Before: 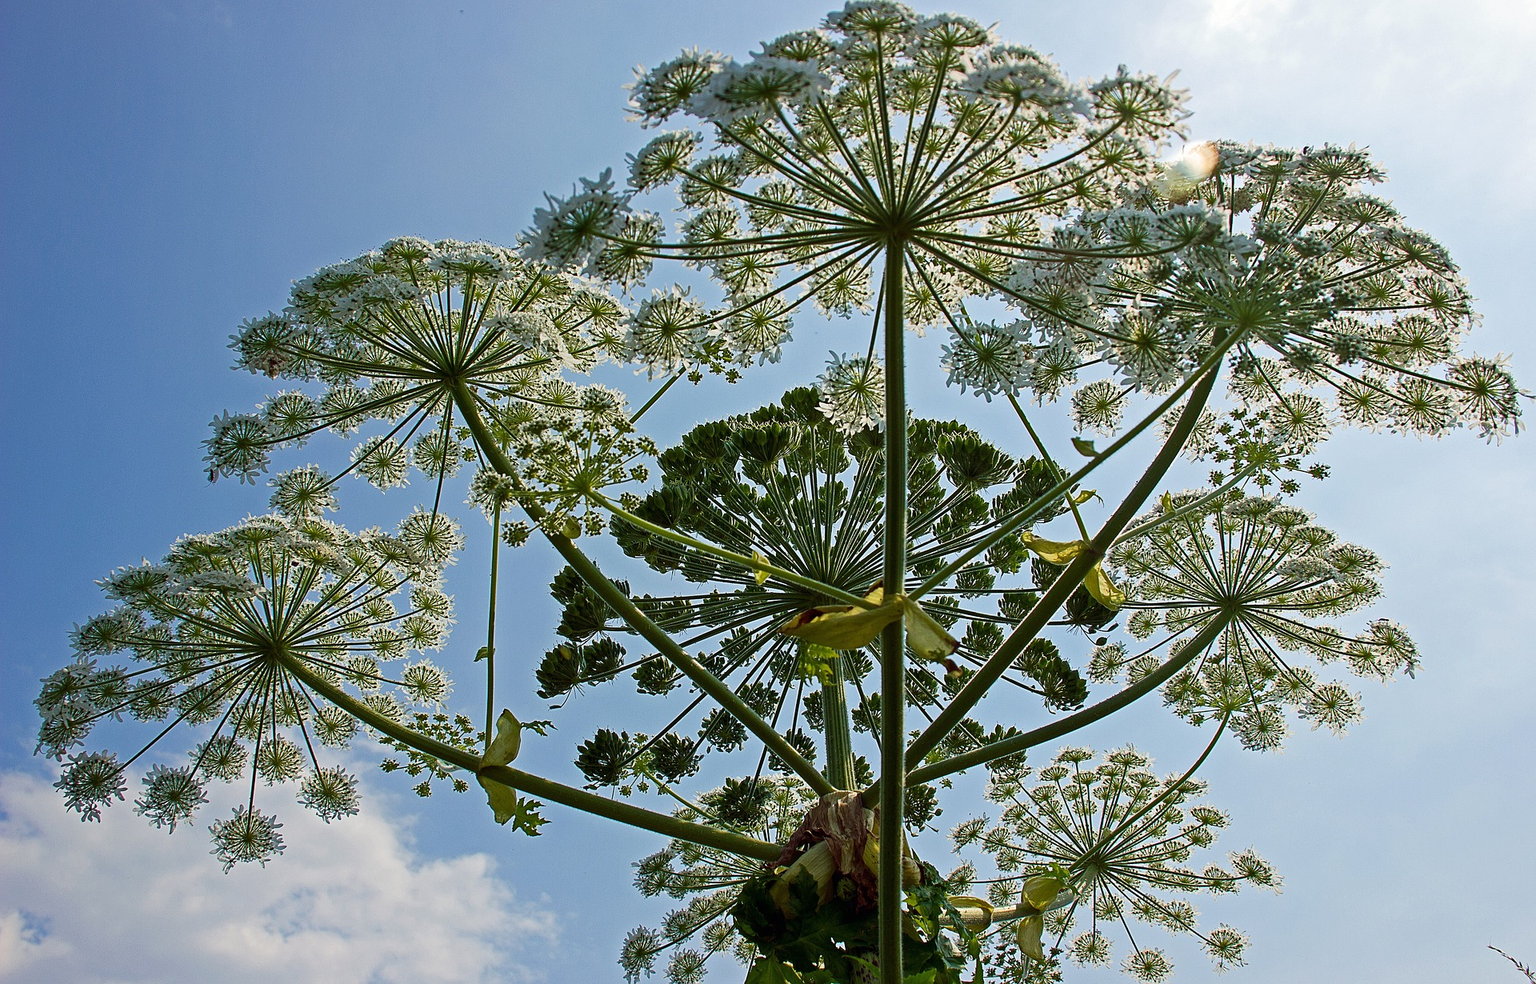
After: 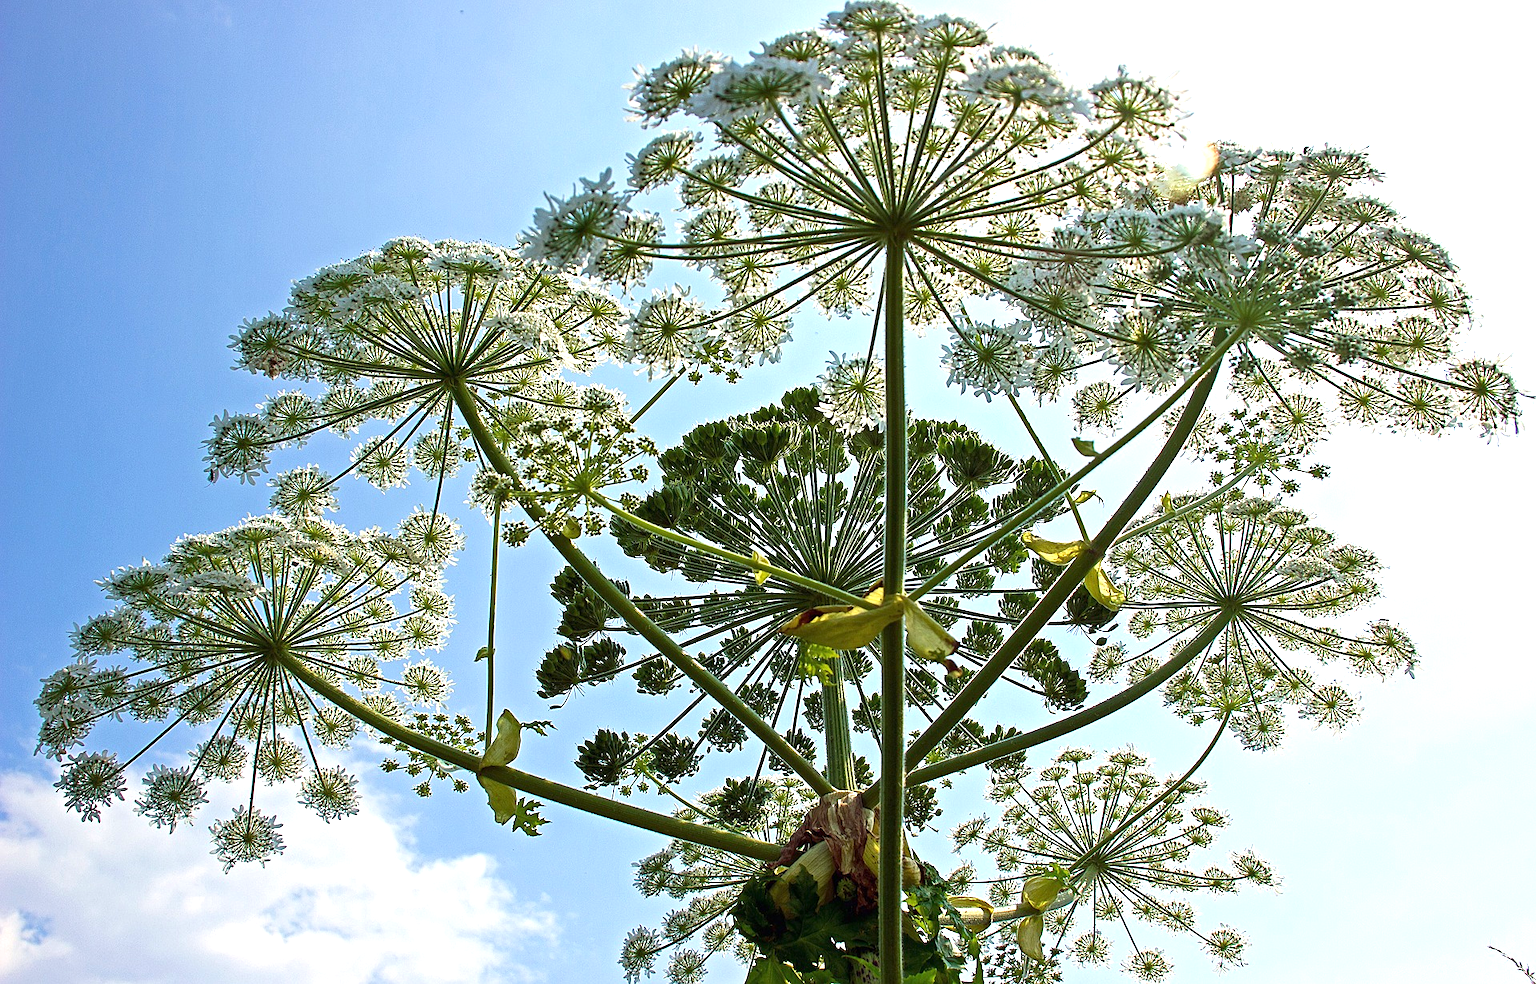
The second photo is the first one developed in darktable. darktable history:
exposure: exposure 0.95 EV, compensate highlight preservation false
